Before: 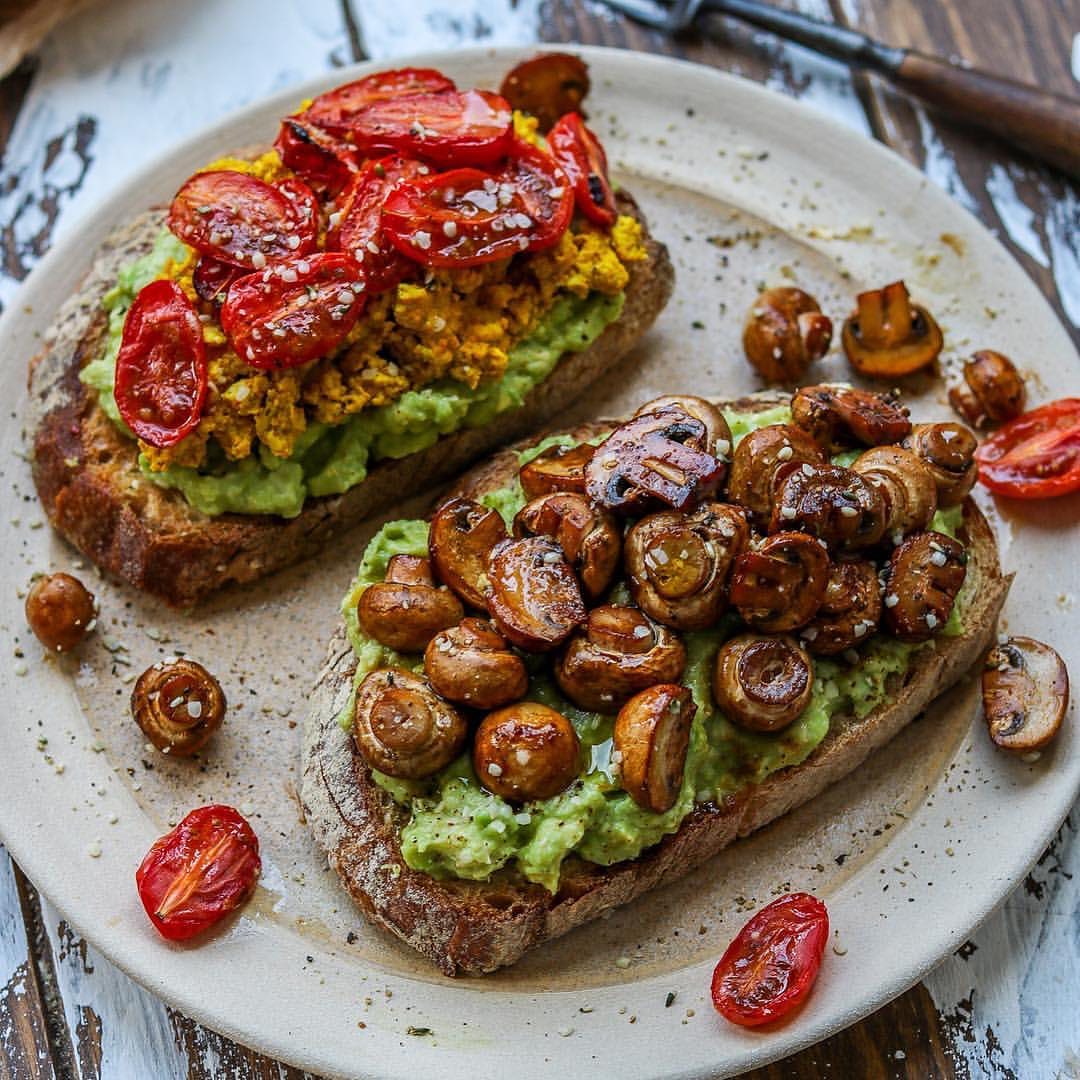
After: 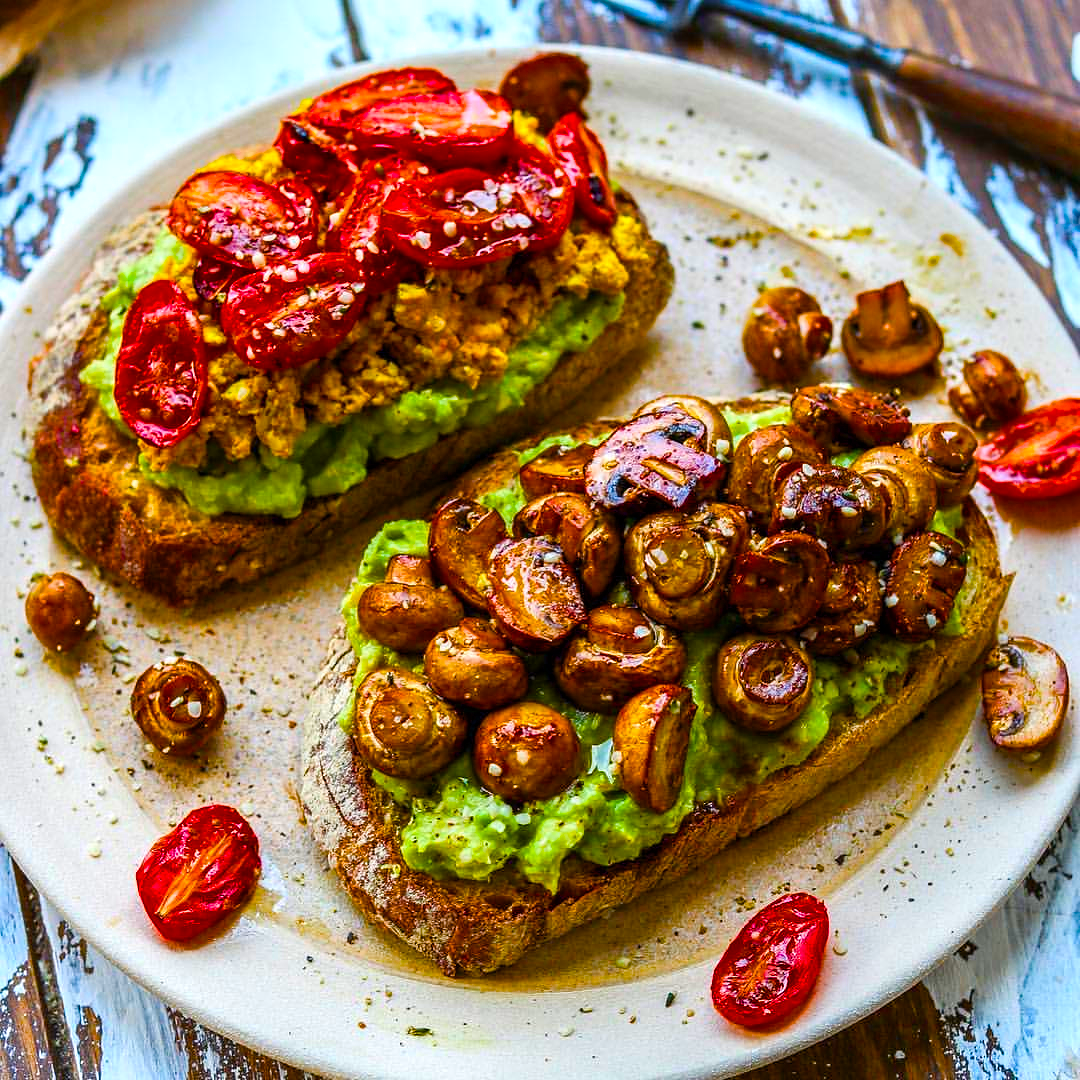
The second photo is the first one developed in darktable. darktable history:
color balance rgb: linear chroma grading › shadows 10%, linear chroma grading › highlights 10%, linear chroma grading › global chroma 15%, linear chroma grading › mid-tones 15%, perceptual saturation grading › global saturation 40%, perceptual saturation grading › highlights -25%, perceptual saturation grading › mid-tones 35%, perceptual saturation grading › shadows 35%, perceptual brilliance grading › global brilliance 11.29%, global vibrance 11.29%
contrast brightness saturation: contrast 0.1, brightness 0.03, saturation 0.09
